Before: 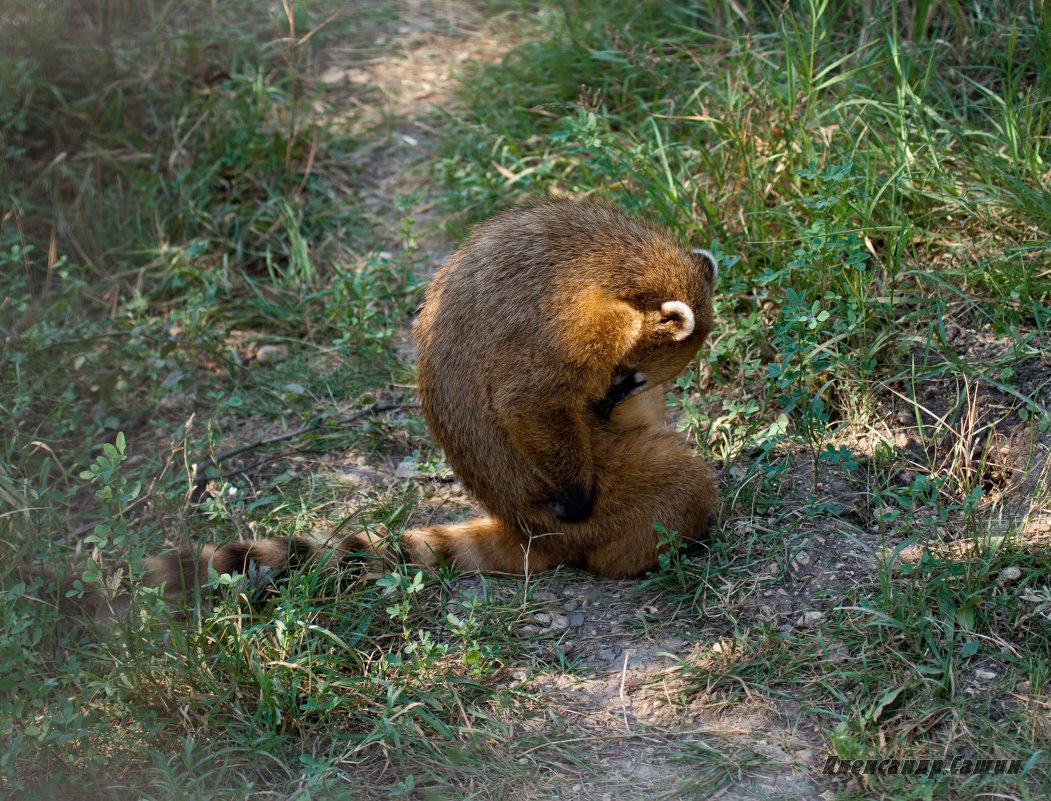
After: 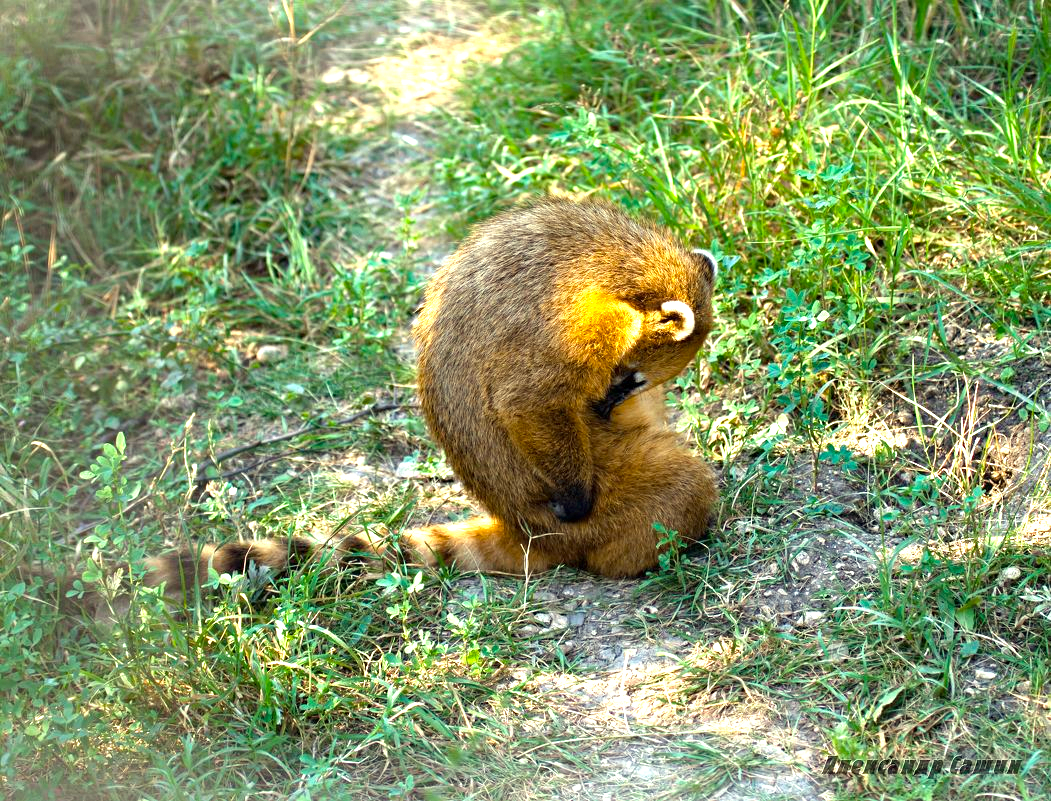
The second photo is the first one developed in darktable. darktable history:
haze removal: strength 0.114, distance 0.249, compatibility mode true, adaptive false
exposure: black level correction 0, exposure 1.365 EV, compensate exposure bias true, compensate highlight preservation false
color balance rgb: perceptual saturation grading › global saturation 10.486%, perceptual brilliance grading › highlights 8.37%, perceptual brilliance grading › mid-tones 4.177%, perceptual brilliance grading › shadows 1.705%, global vibrance 14.315%
color correction: highlights a* -5.75, highlights b* 11.14
